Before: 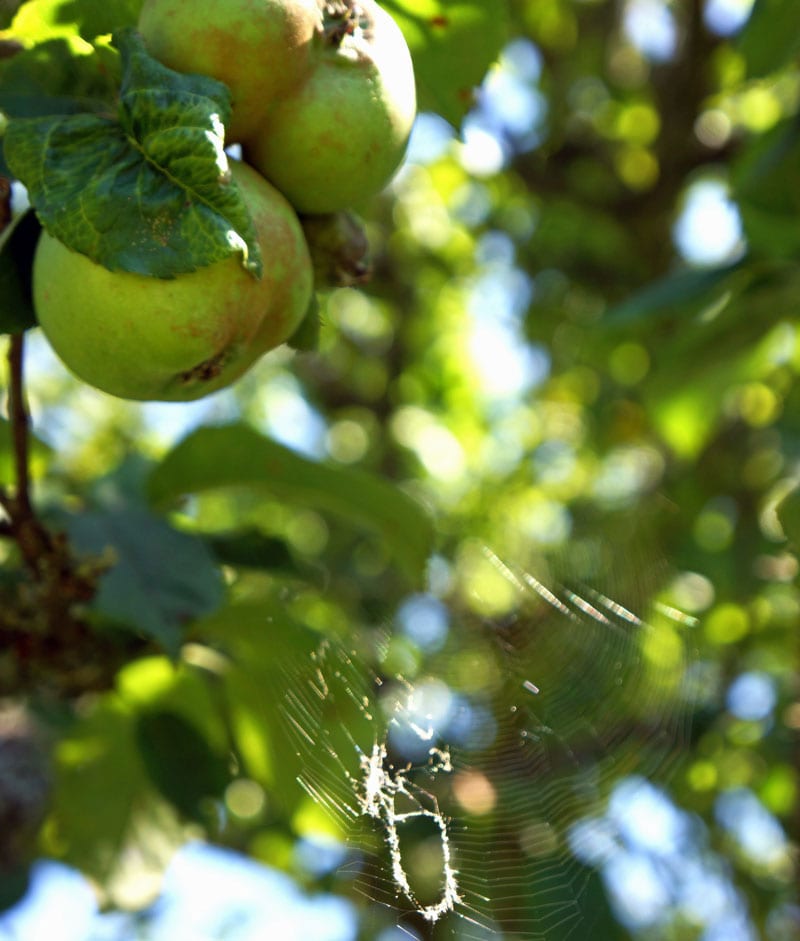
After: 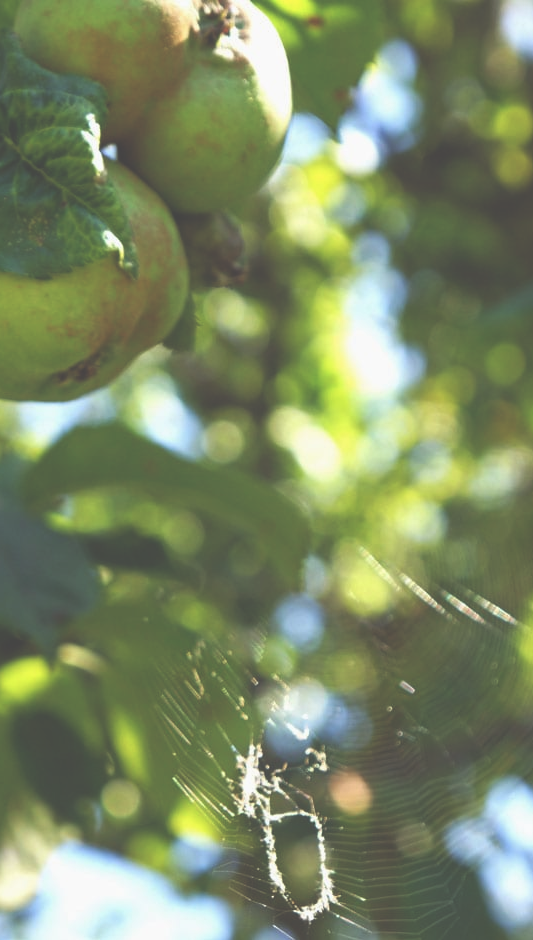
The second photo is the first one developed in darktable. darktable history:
crop and rotate: left 15.546%, right 17.787%
exposure: black level correction -0.062, exposure -0.05 EV, compensate highlight preservation false
